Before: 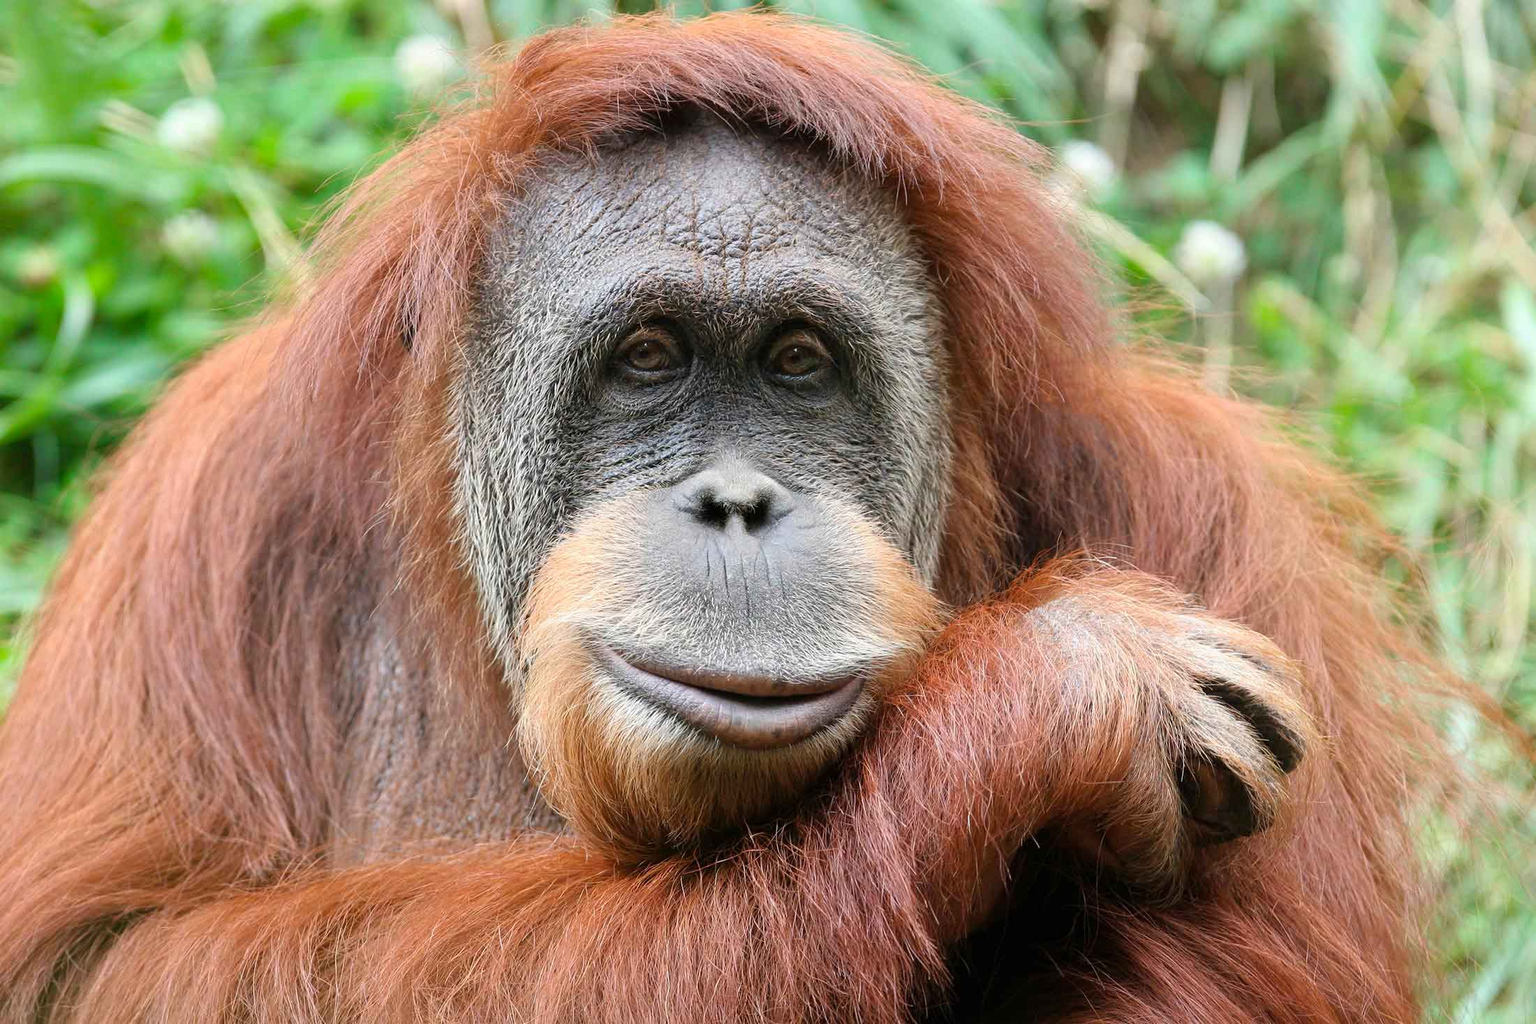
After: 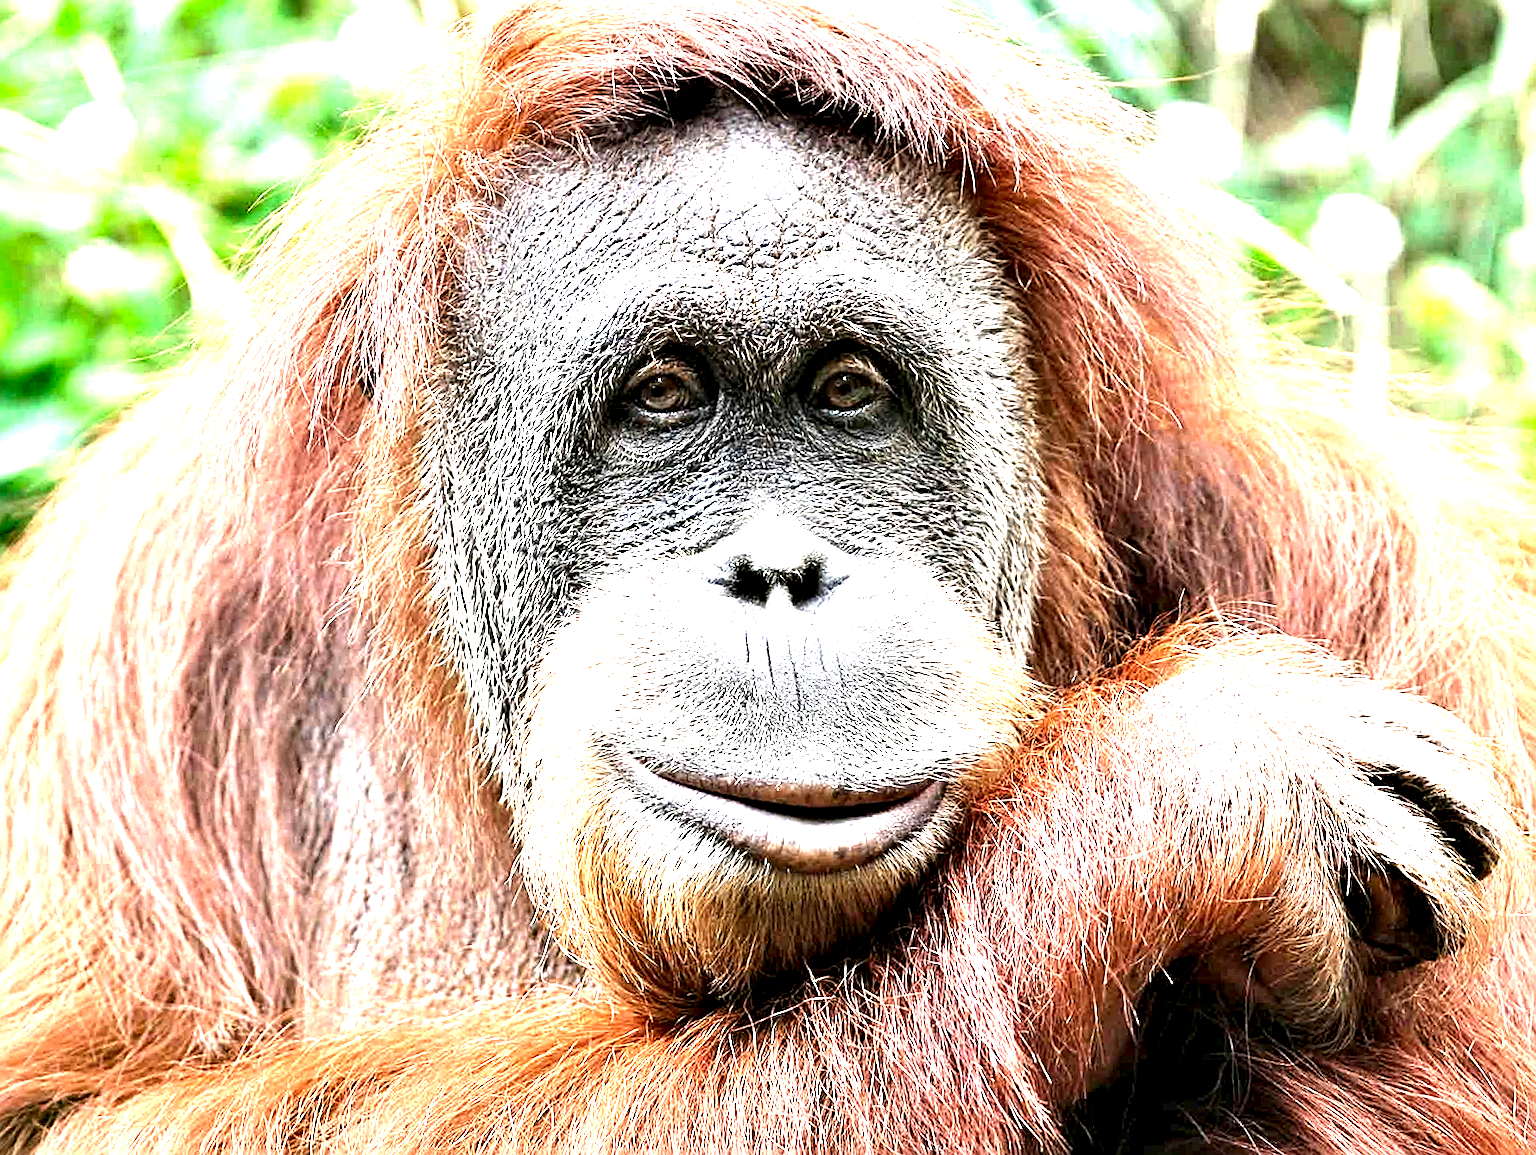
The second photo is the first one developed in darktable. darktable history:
sharpen: radius 2.531, amount 0.628
crop and rotate: angle 1°, left 4.281%, top 0.642%, right 11.383%, bottom 2.486%
exposure: black level correction 0, exposure 1.741 EV, compensate exposure bias true, compensate highlight preservation false
rotate and perspective: rotation -1.32°, lens shift (horizontal) -0.031, crop left 0.015, crop right 0.985, crop top 0.047, crop bottom 0.982
contrast equalizer: octaves 7, y [[0.609, 0.611, 0.615, 0.613, 0.607, 0.603], [0.504, 0.498, 0.496, 0.499, 0.506, 0.516], [0 ×6], [0 ×6], [0 ×6]]
